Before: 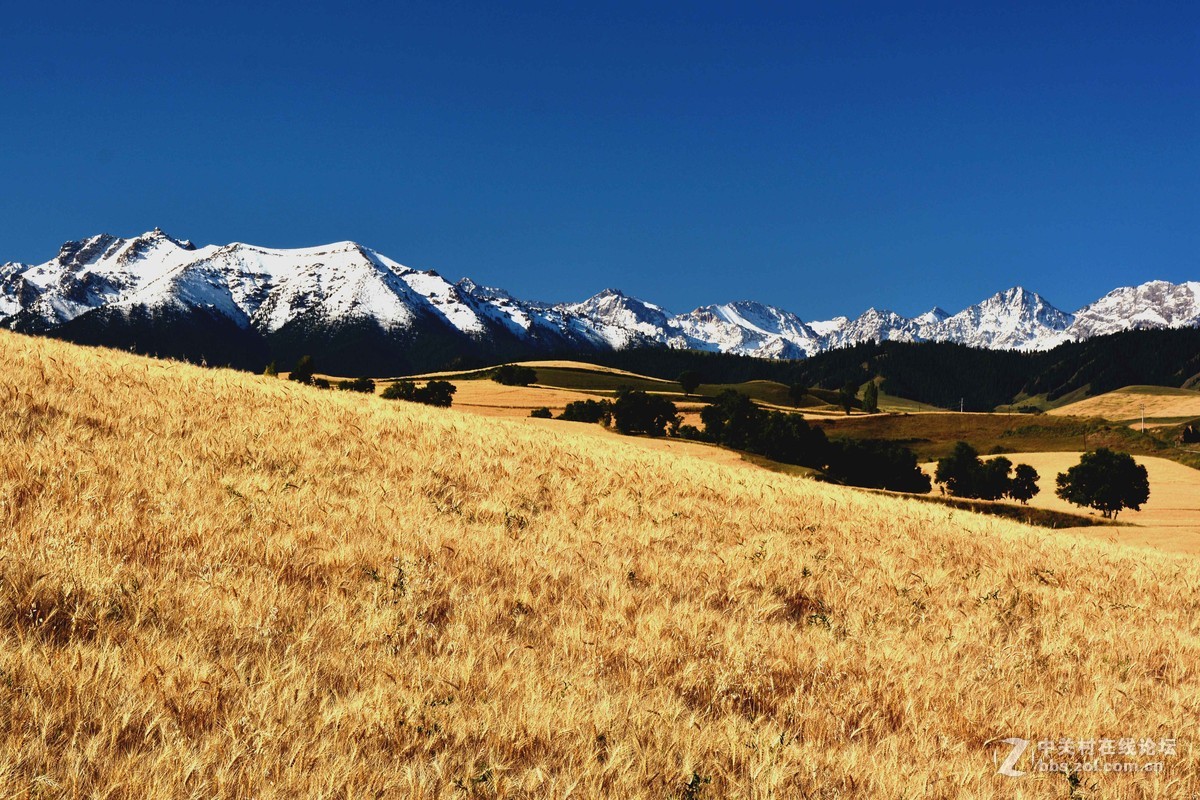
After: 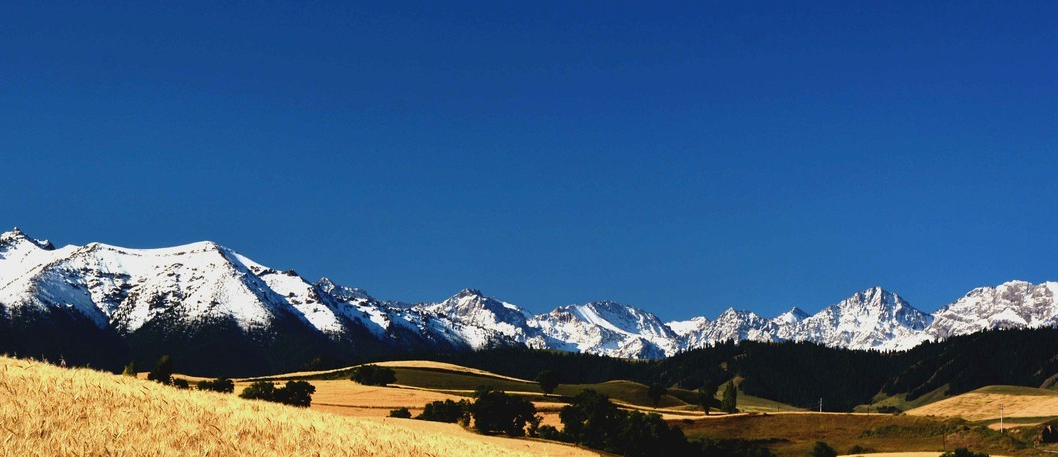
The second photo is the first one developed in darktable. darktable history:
crop and rotate: left 11.812%, bottom 42.776%
levels: levels [0, 0.492, 0.984]
